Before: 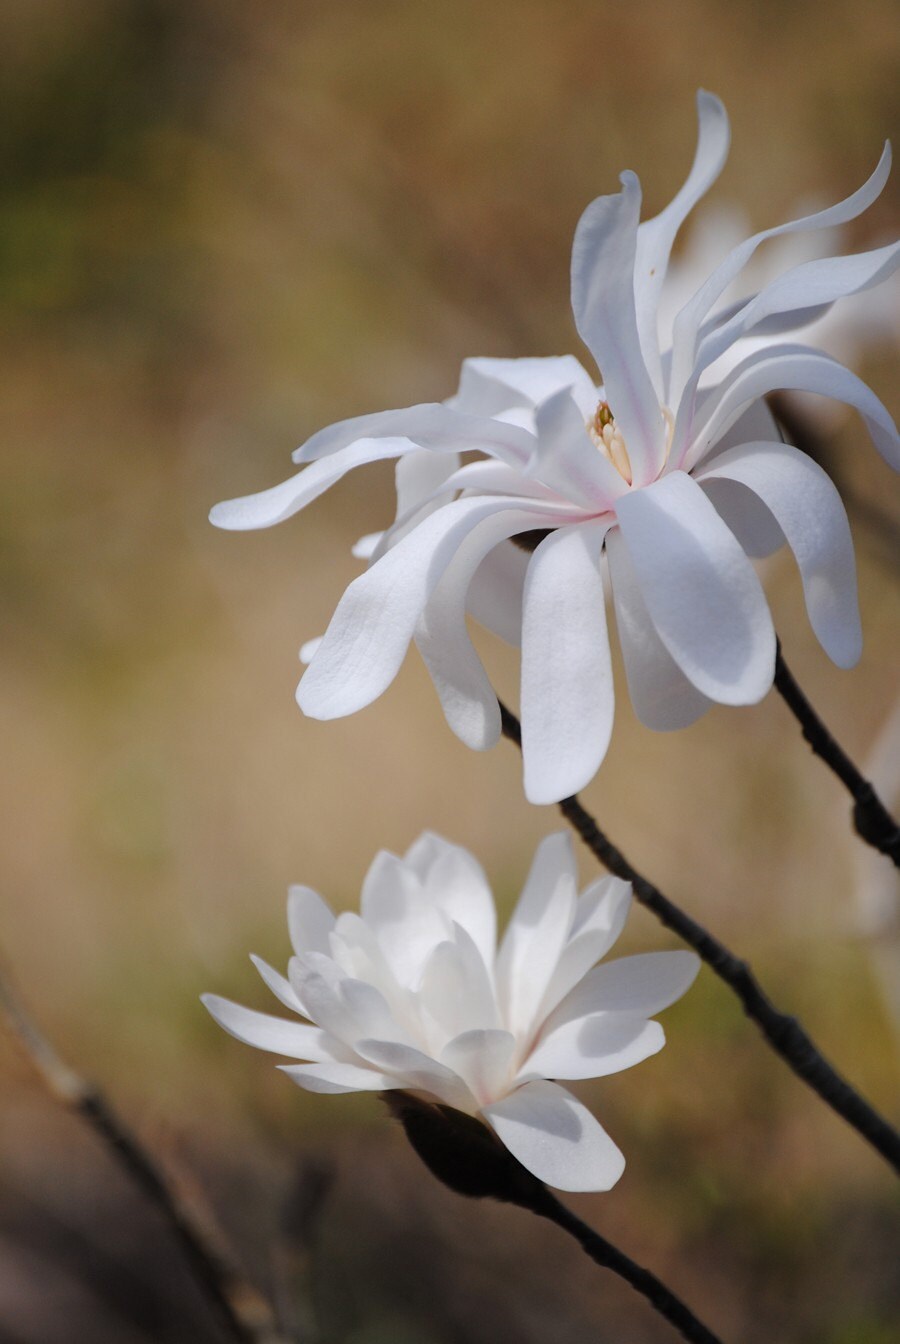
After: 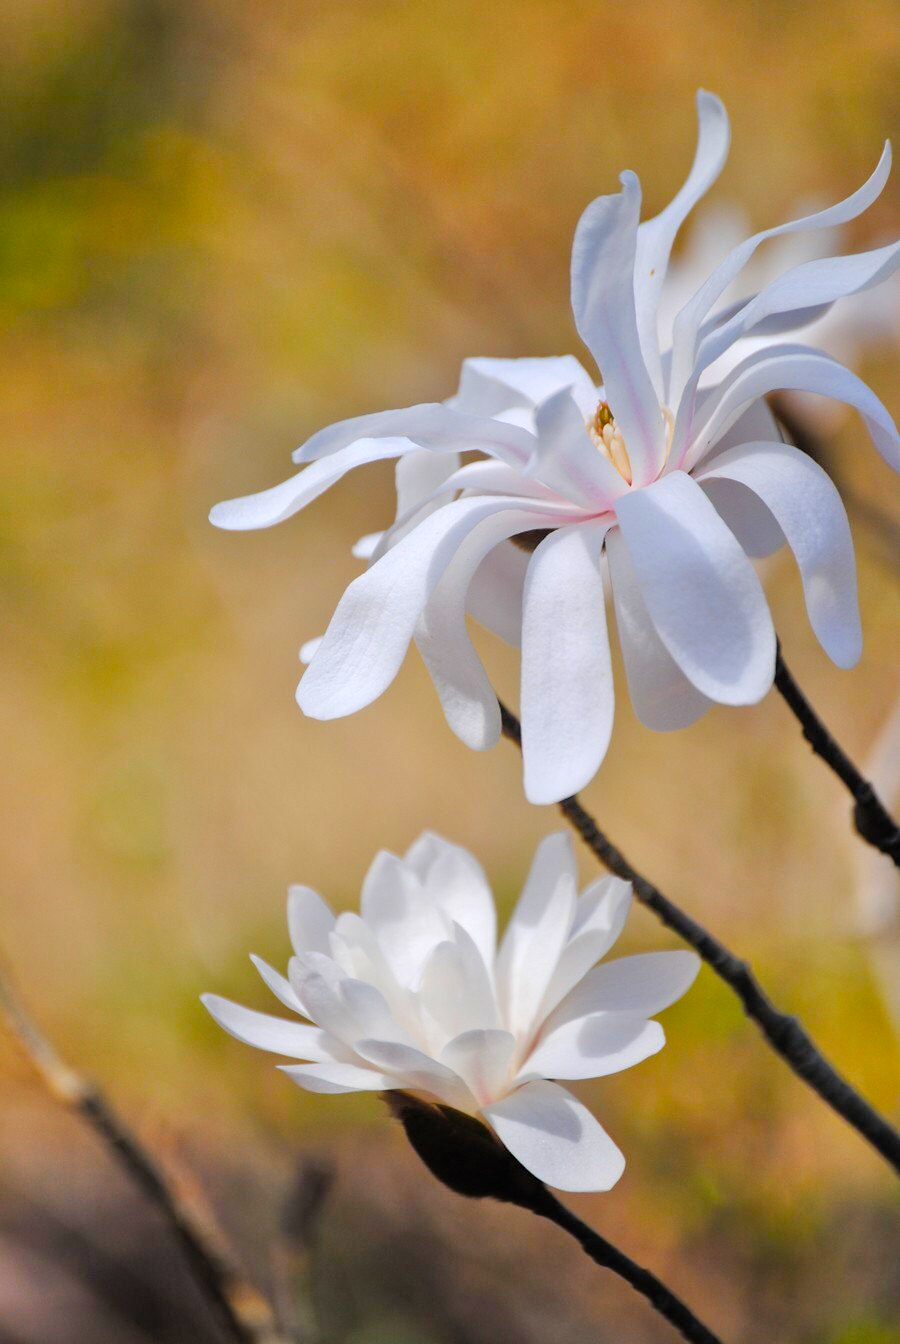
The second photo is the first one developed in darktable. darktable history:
color balance rgb: perceptual saturation grading › global saturation 30%, global vibrance 20%
tone equalizer: -7 EV 0.15 EV, -6 EV 0.6 EV, -5 EV 1.15 EV, -4 EV 1.33 EV, -3 EV 1.15 EV, -2 EV 0.6 EV, -1 EV 0.15 EV, mask exposure compensation -0.5 EV
exposure: exposure 0.127 EV, compensate highlight preservation false
